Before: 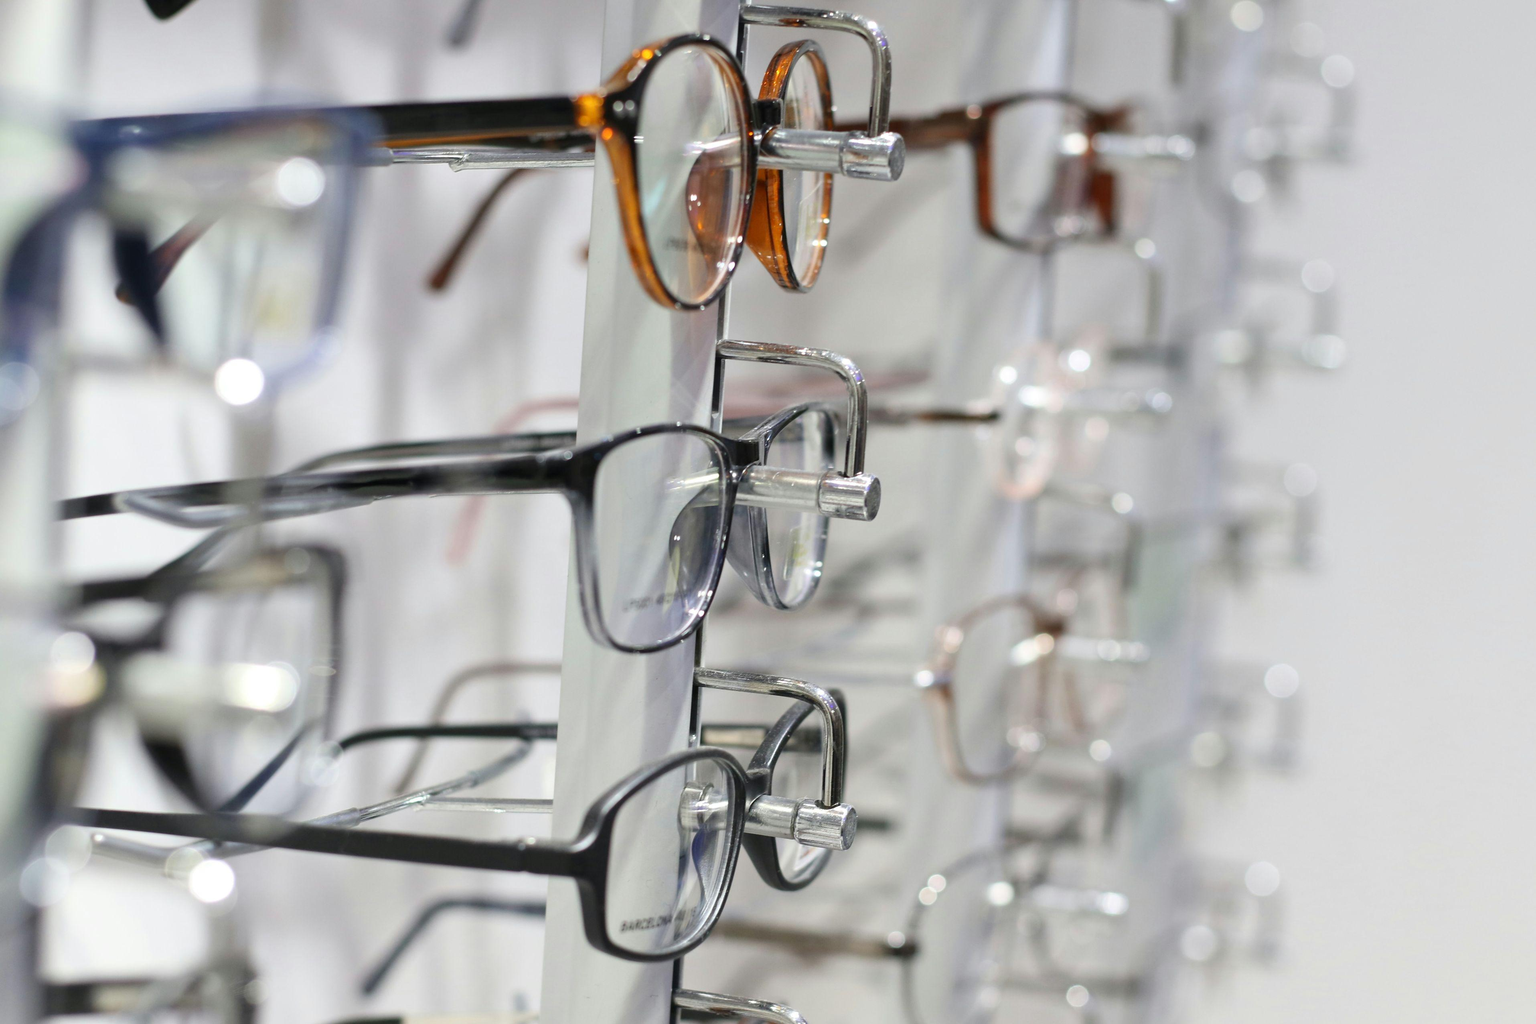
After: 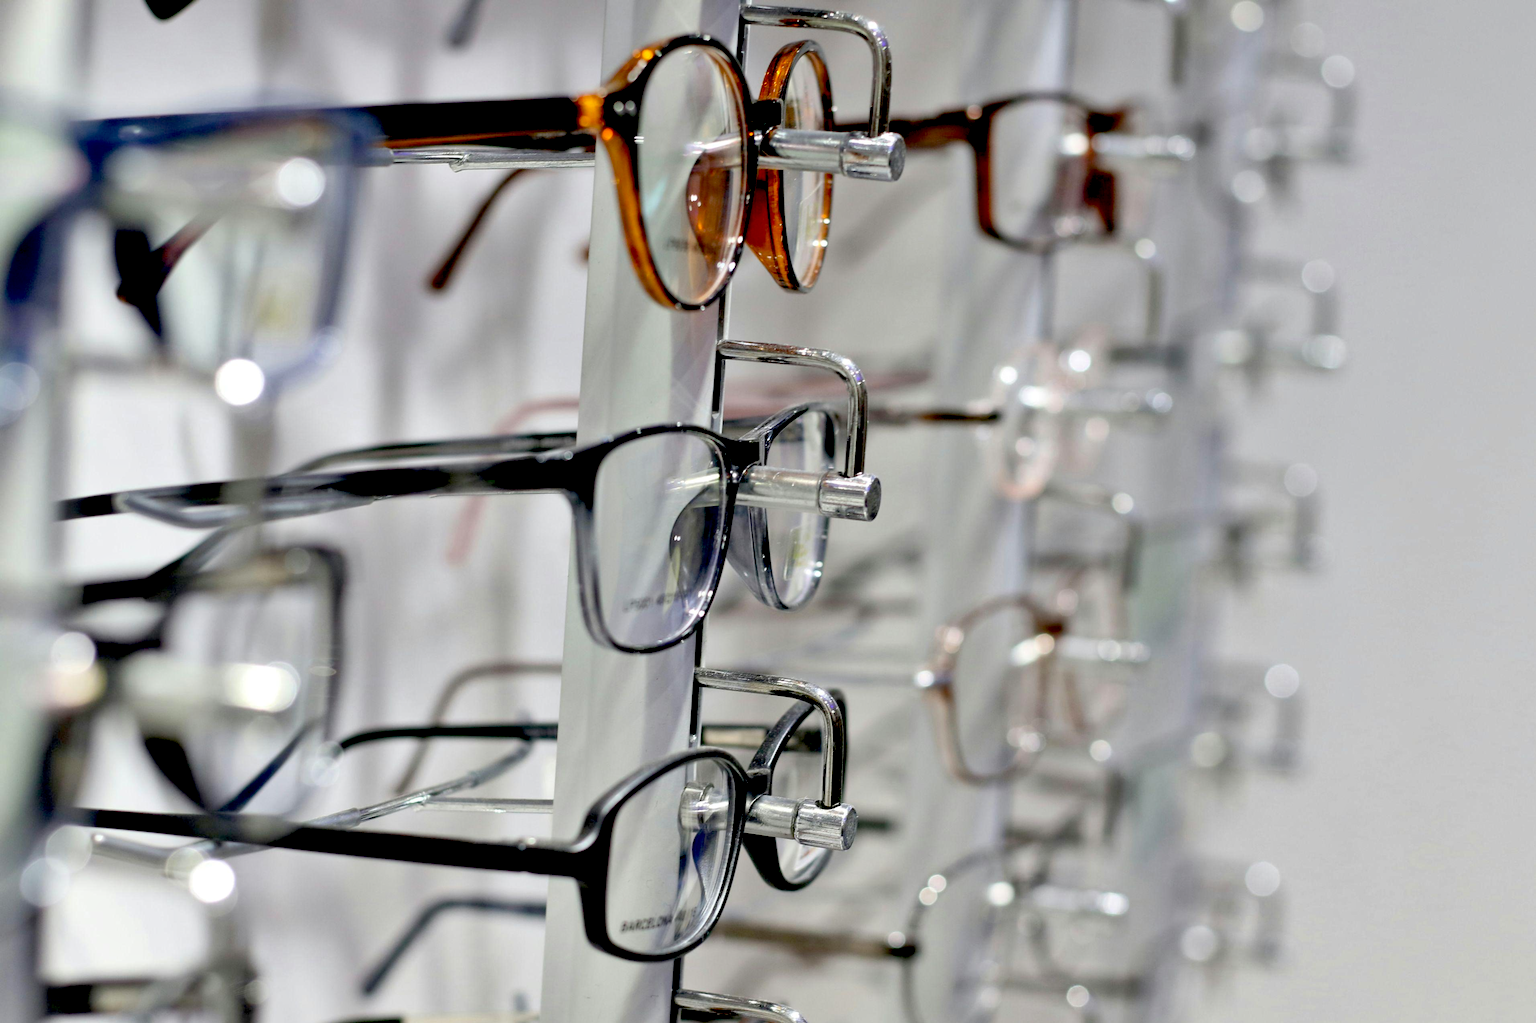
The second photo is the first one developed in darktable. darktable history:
shadows and highlights: soften with gaussian
exposure: black level correction 0.049, exposure 0.013 EV, compensate exposure bias true, compensate highlight preservation false
